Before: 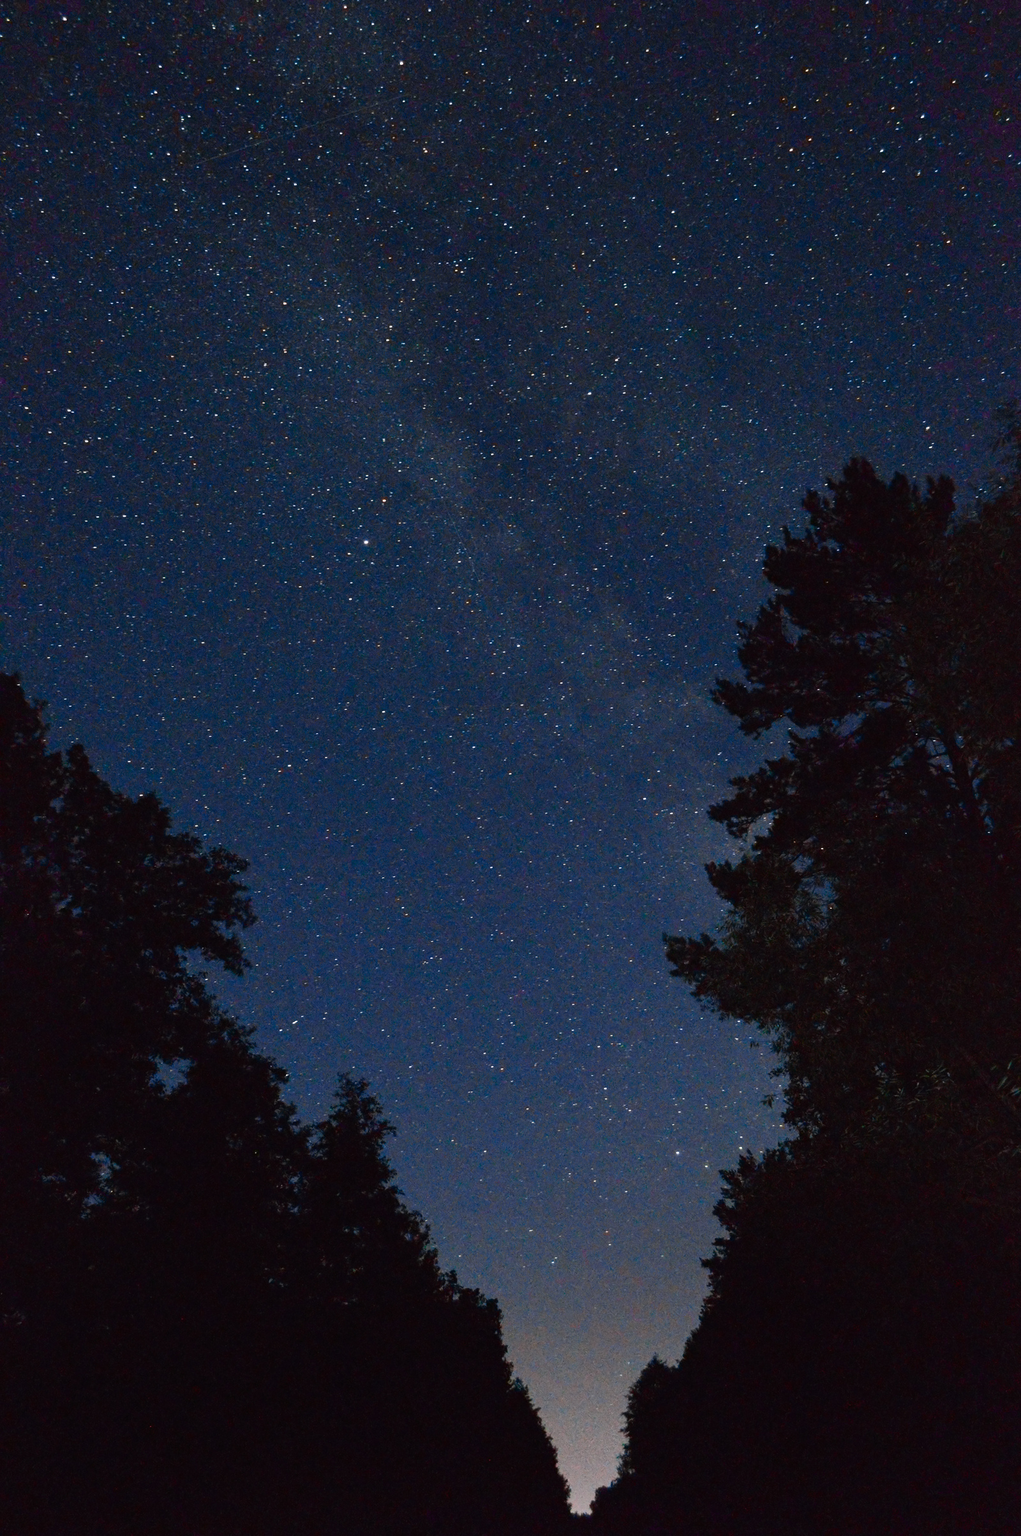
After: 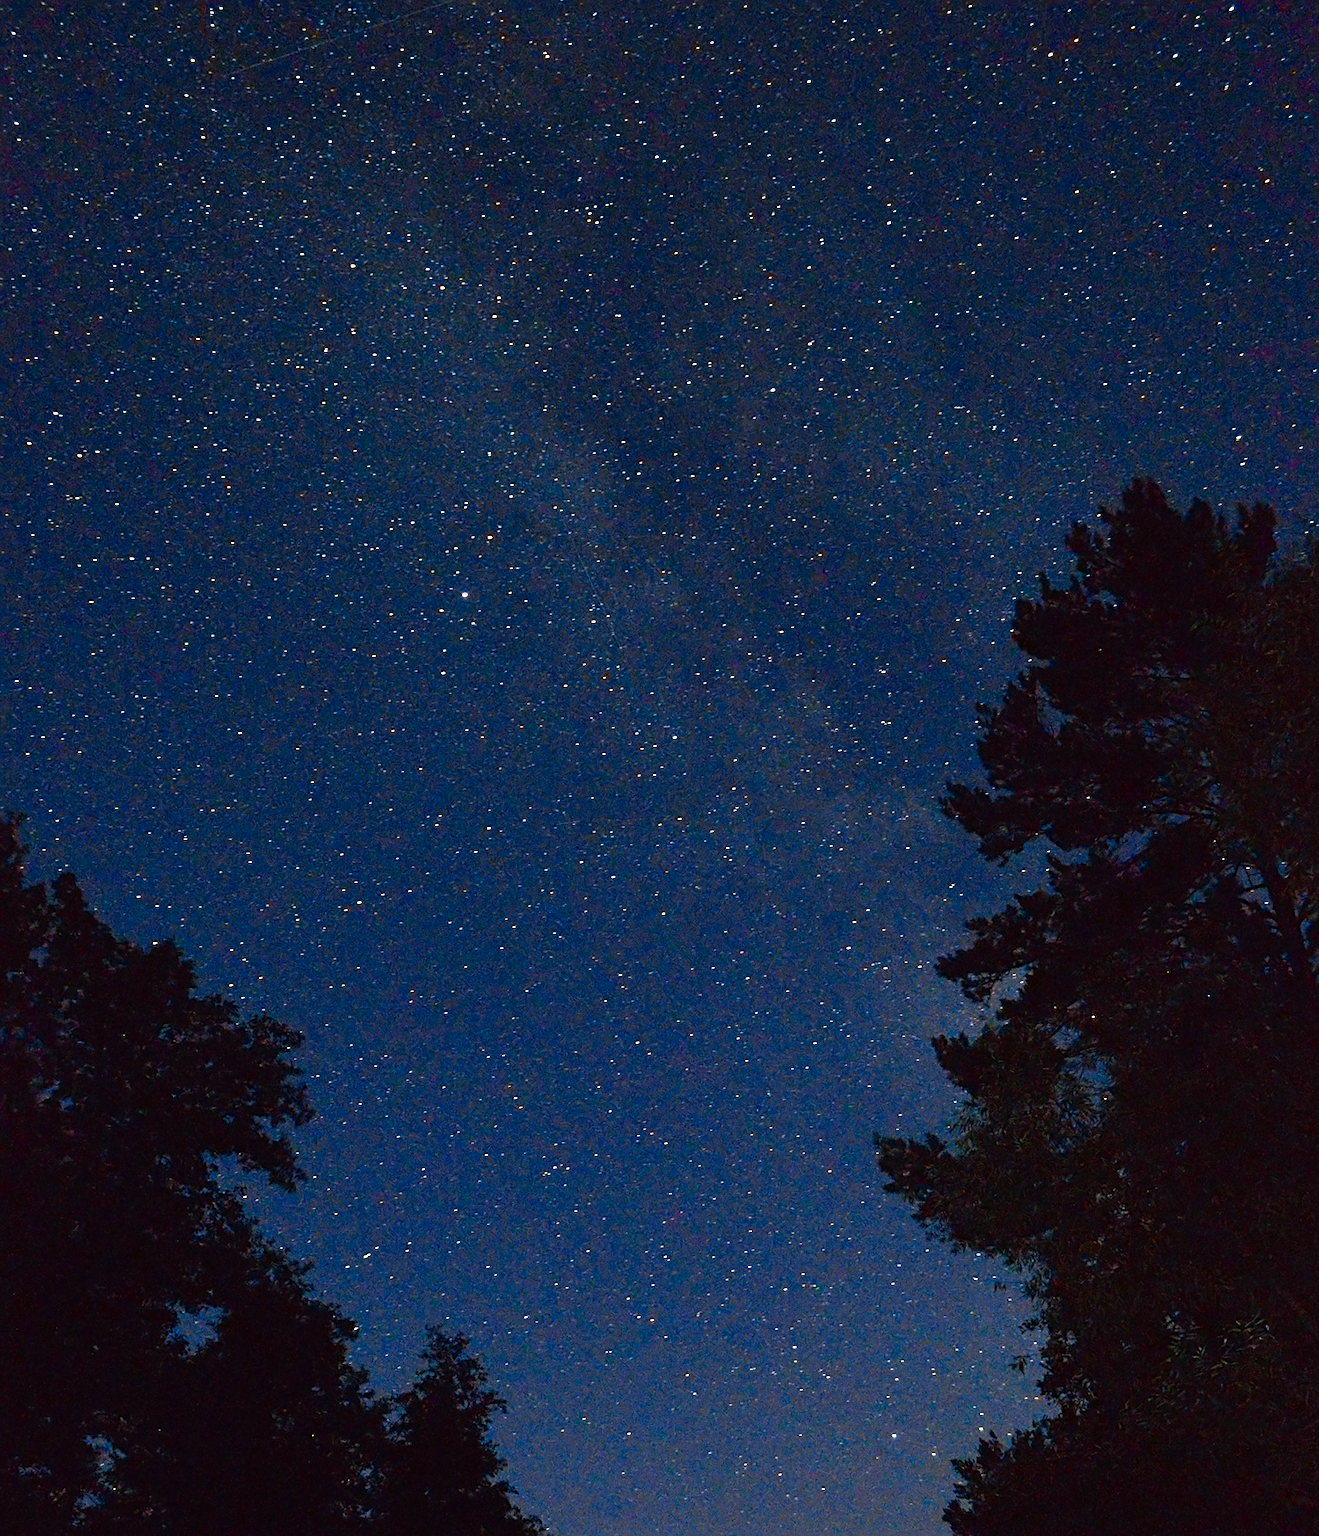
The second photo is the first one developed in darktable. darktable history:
crop: left 2.821%, top 7.203%, right 3.312%, bottom 20.174%
sharpen: amount 0.534
color balance rgb: linear chroma grading › shadows -7.888%, linear chroma grading › global chroma 9.794%, perceptual saturation grading › global saturation 20%, perceptual saturation grading › highlights -49.677%, perceptual saturation grading › shadows 25.592%
exposure: exposure 0.124 EV, compensate exposure bias true, compensate highlight preservation false
